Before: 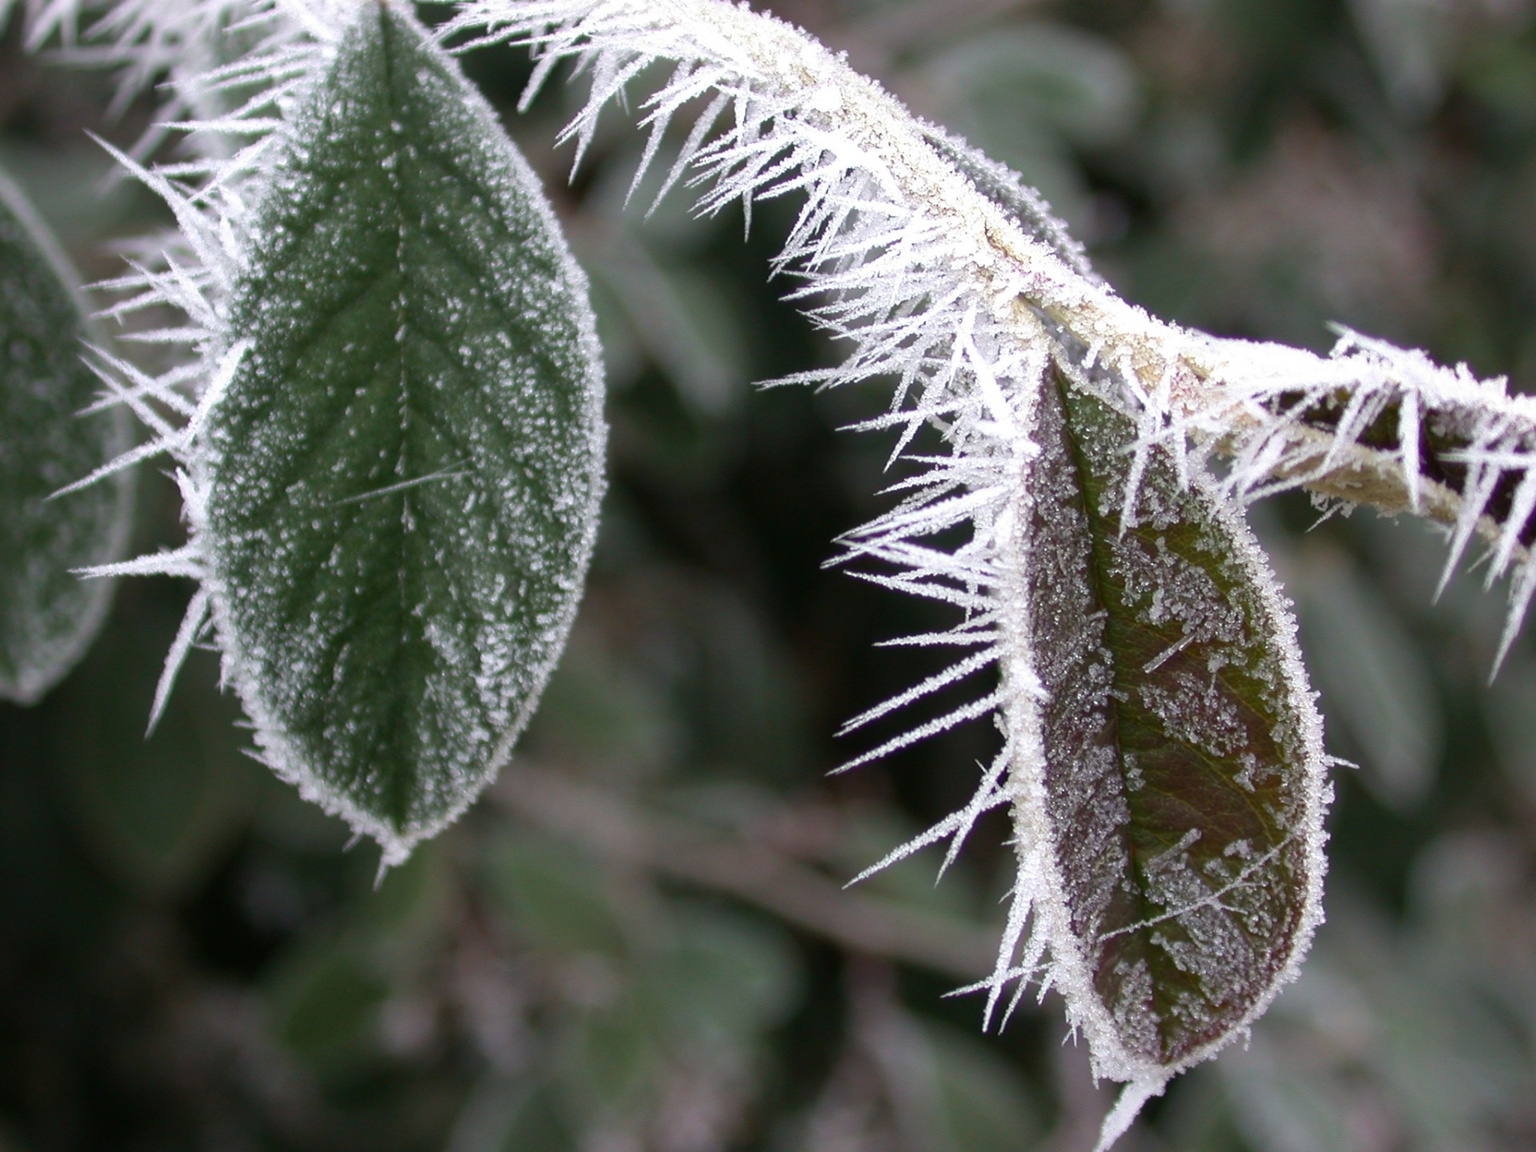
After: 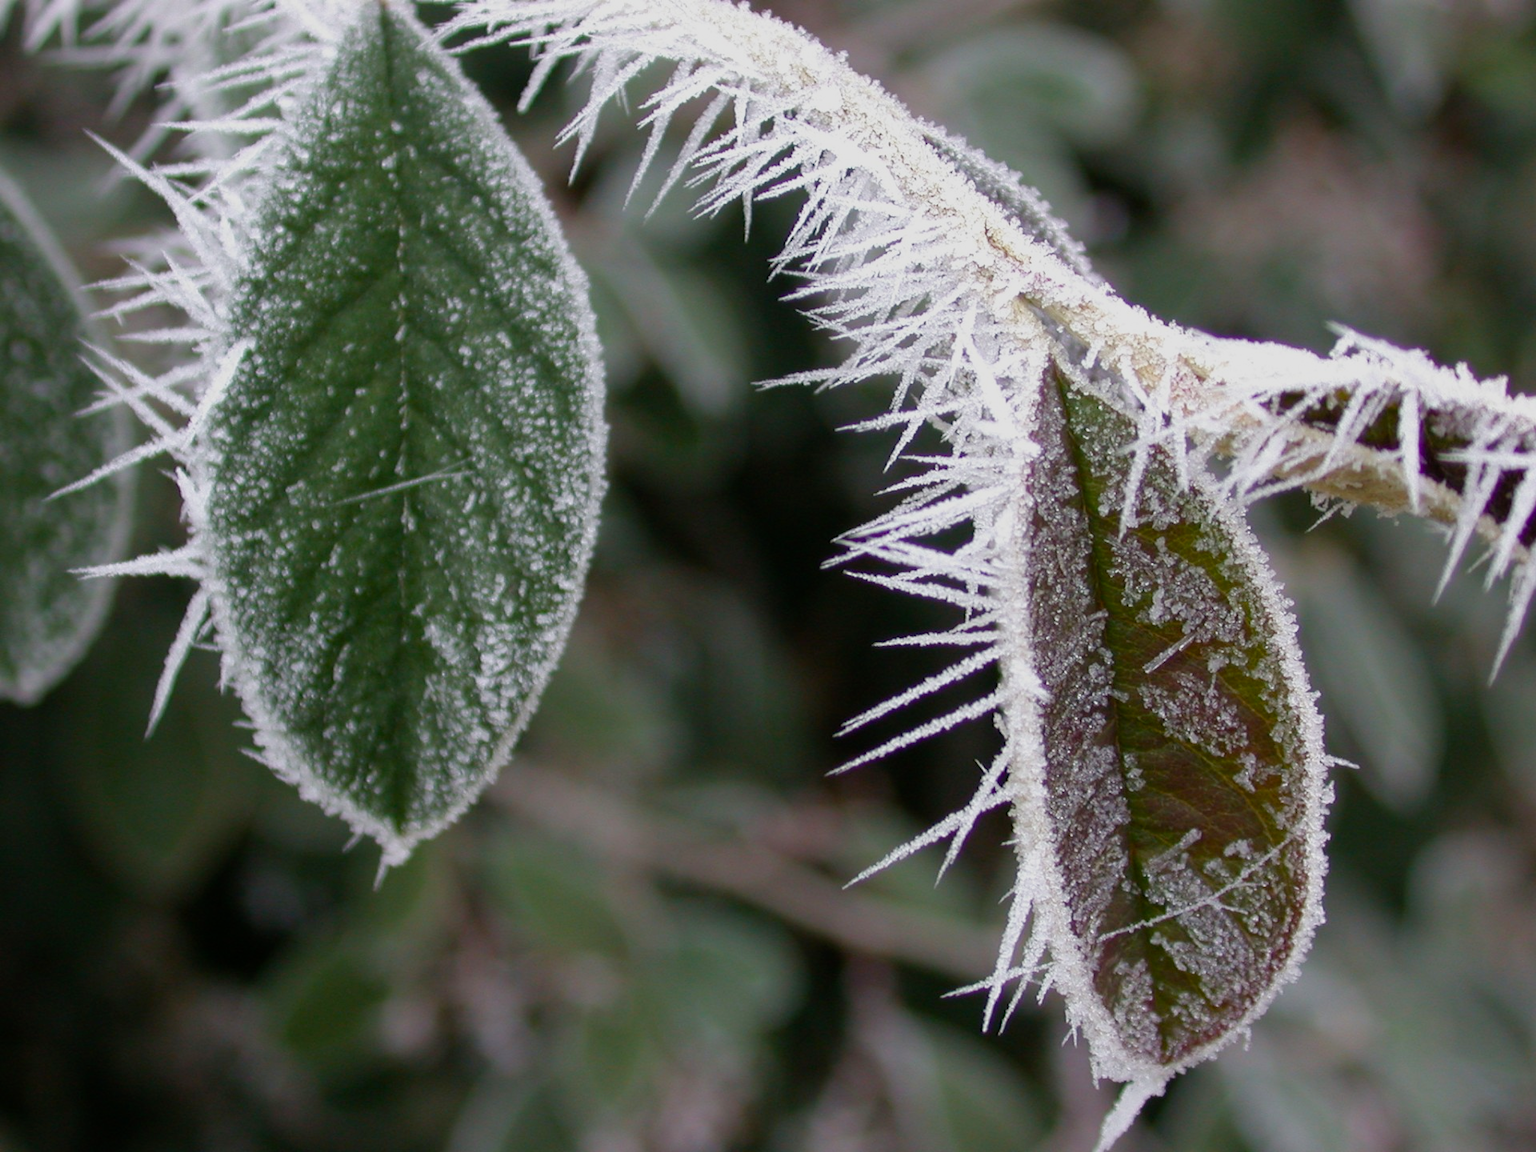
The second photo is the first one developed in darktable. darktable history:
color balance rgb: linear chroma grading › global chroma 9.766%, perceptual saturation grading › global saturation 0.725%, perceptual saturation grading › highlights -31.03%, perceptual saturation grading › mid-tones 6.042%, perceptual saturation grading › shadows 16.926%, global vibrance 20%
filmic rgb: black relative exposure -15.12 EV, white relative exposure 3 EV, target black luminance 0%, hardness 9.28, latitude 98.26%, contrast 0.915, shadows ↔ highlights balance 0.292%
